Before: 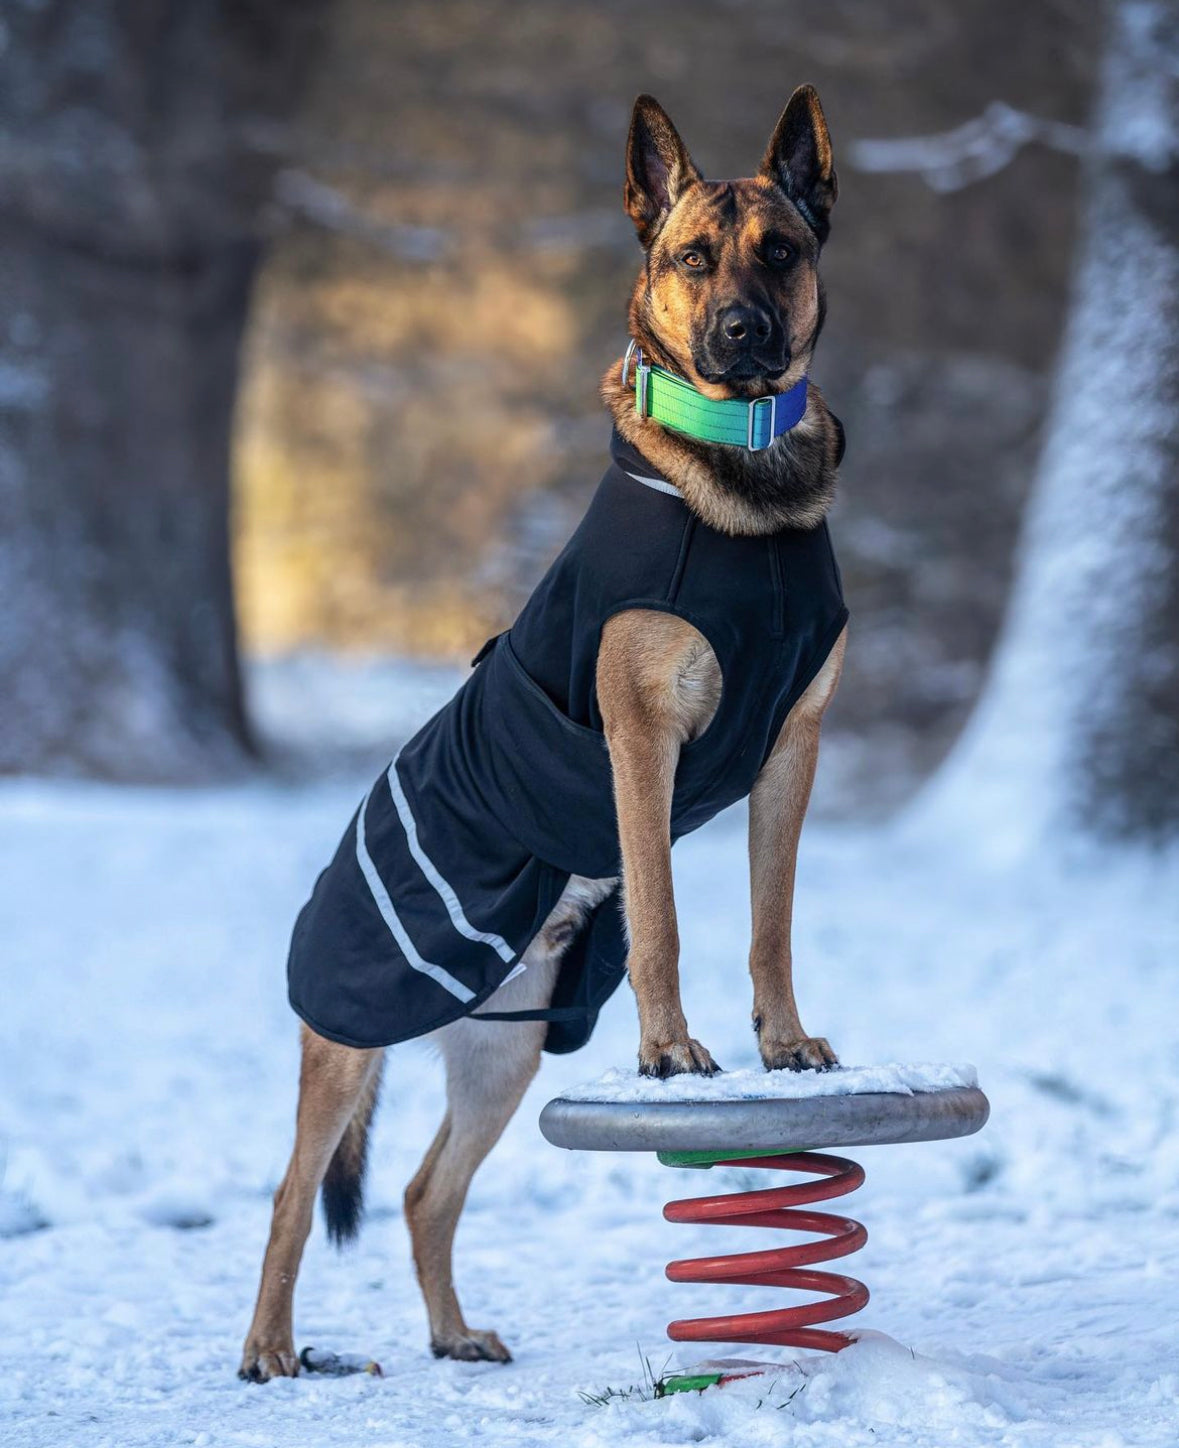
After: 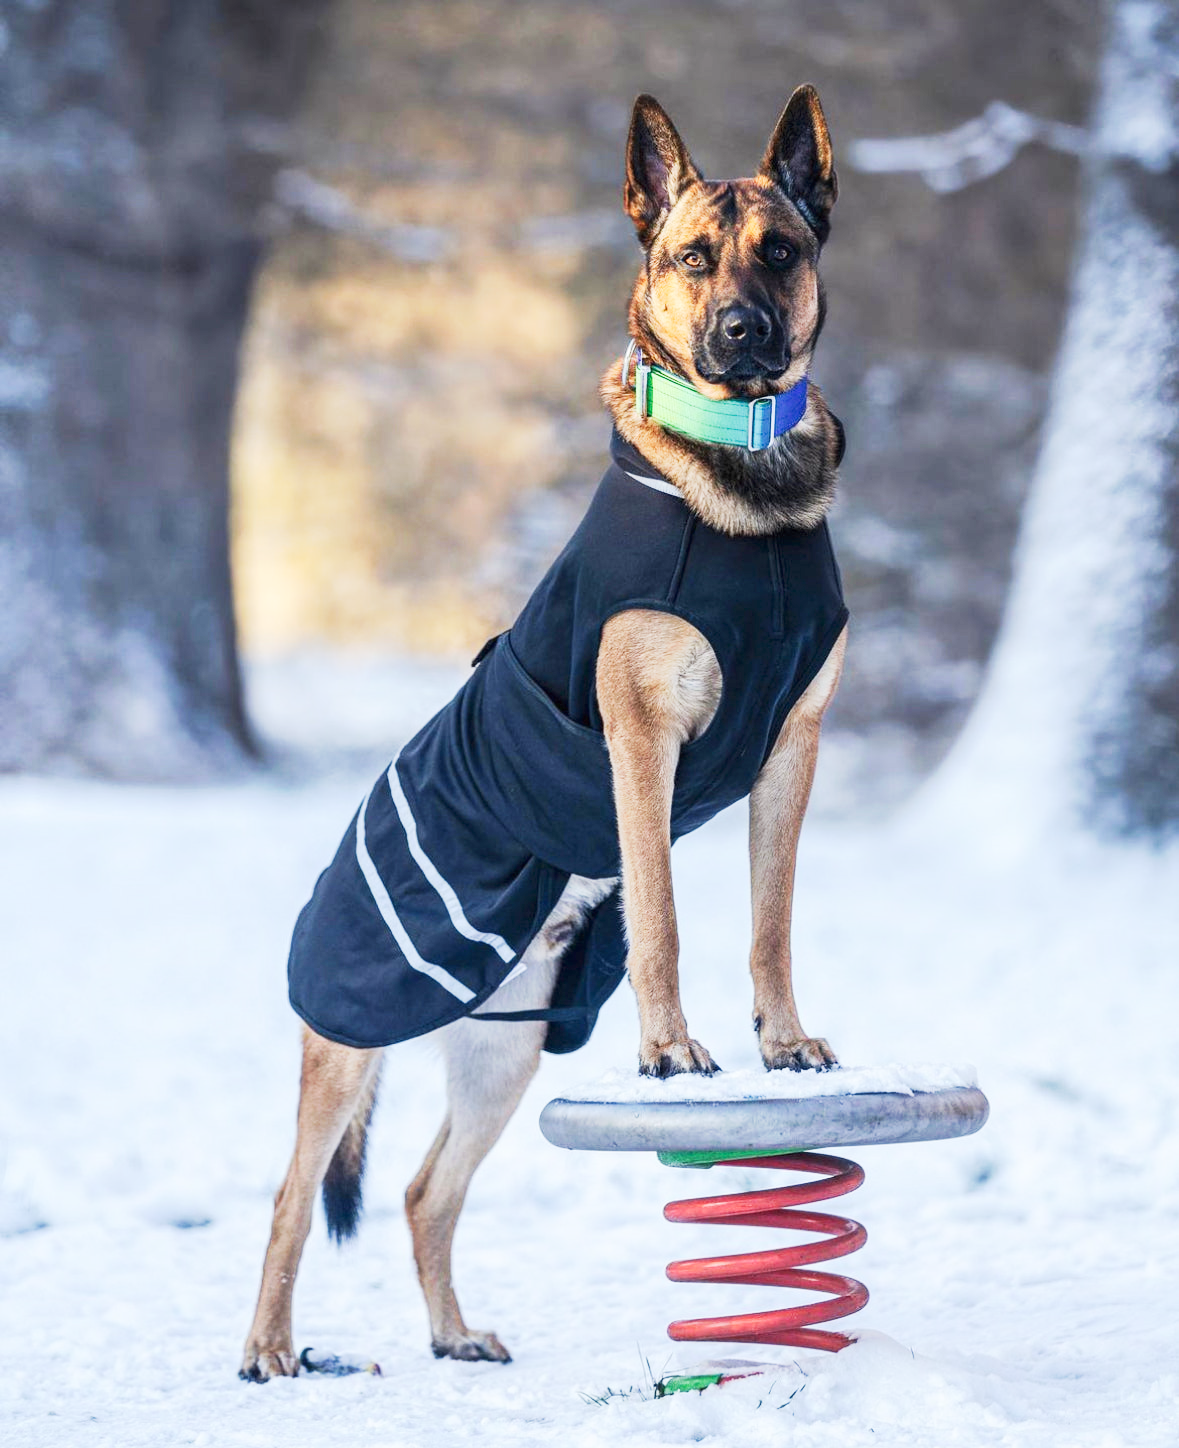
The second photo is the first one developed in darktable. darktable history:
tone curve: curves: ch0 [(0, 0) (0.003, 0.015) (0.011, 0.025) (0.025, 0.056) (0.044, 0.104) (0.069, 0.139) (0.1, 0.181) (0.136, 0.226) (0.177, 0.28) (0.224, 0.346) (0.277, 0.42) (0.335, 0.505) (0.399, 0.594) (0.468, 0.699) (0.543, 0.776) (0.623, 0.848) (0.709, 0.893) (0.801, 0.93) (0.898, 0.97) (1, 1)], preserve colors none
